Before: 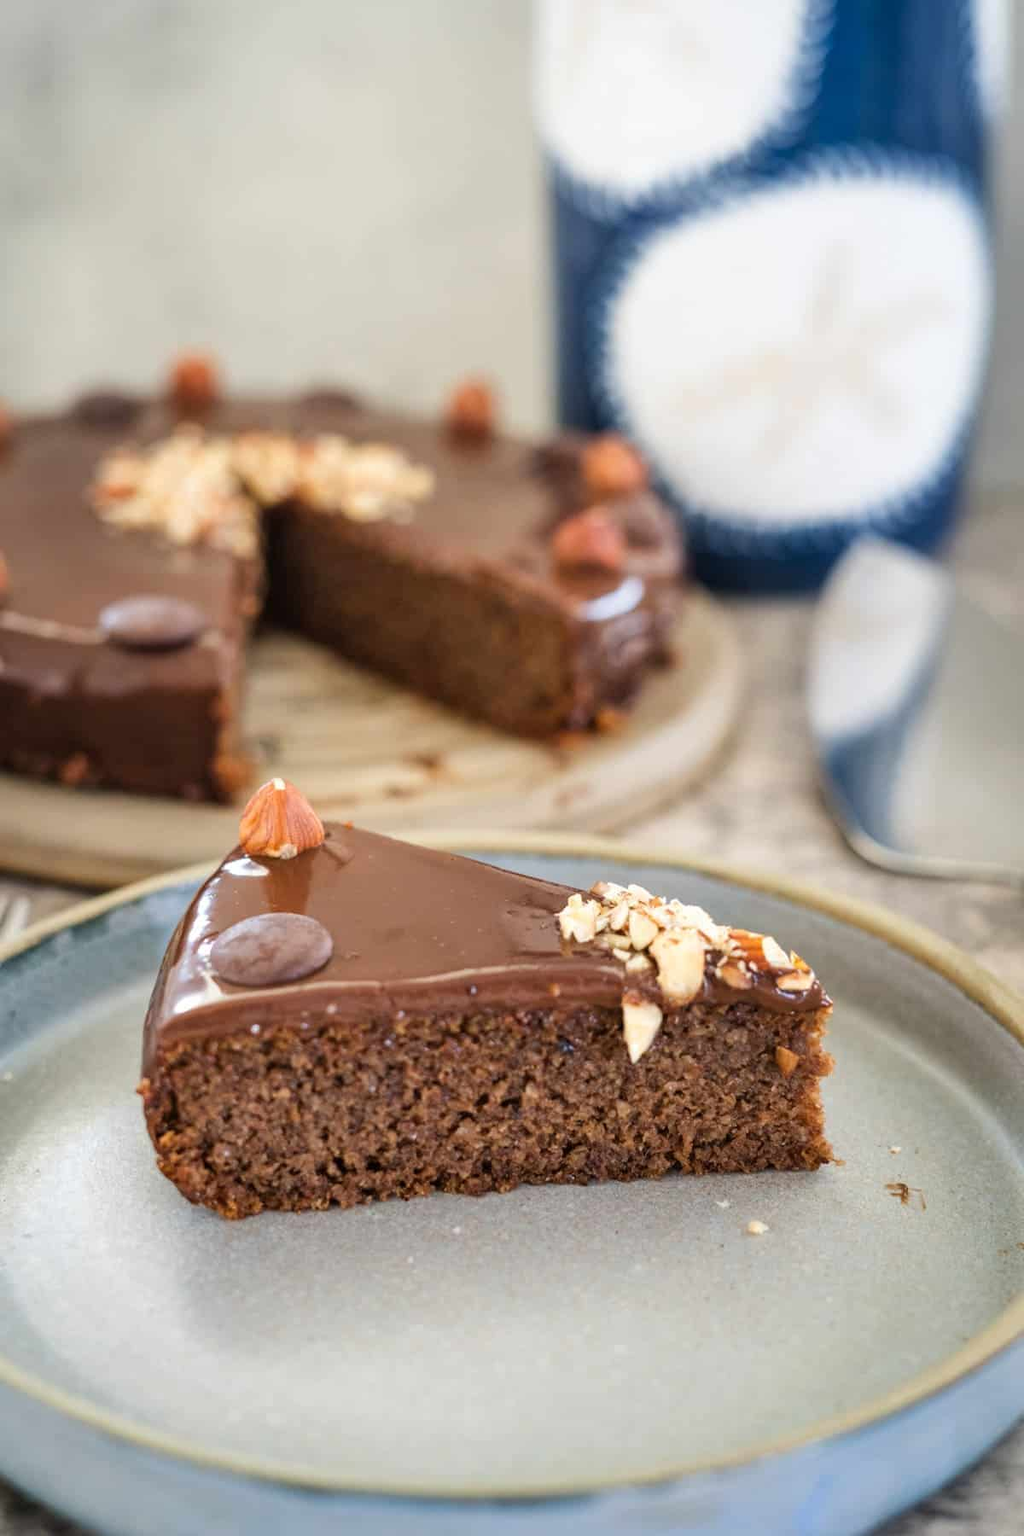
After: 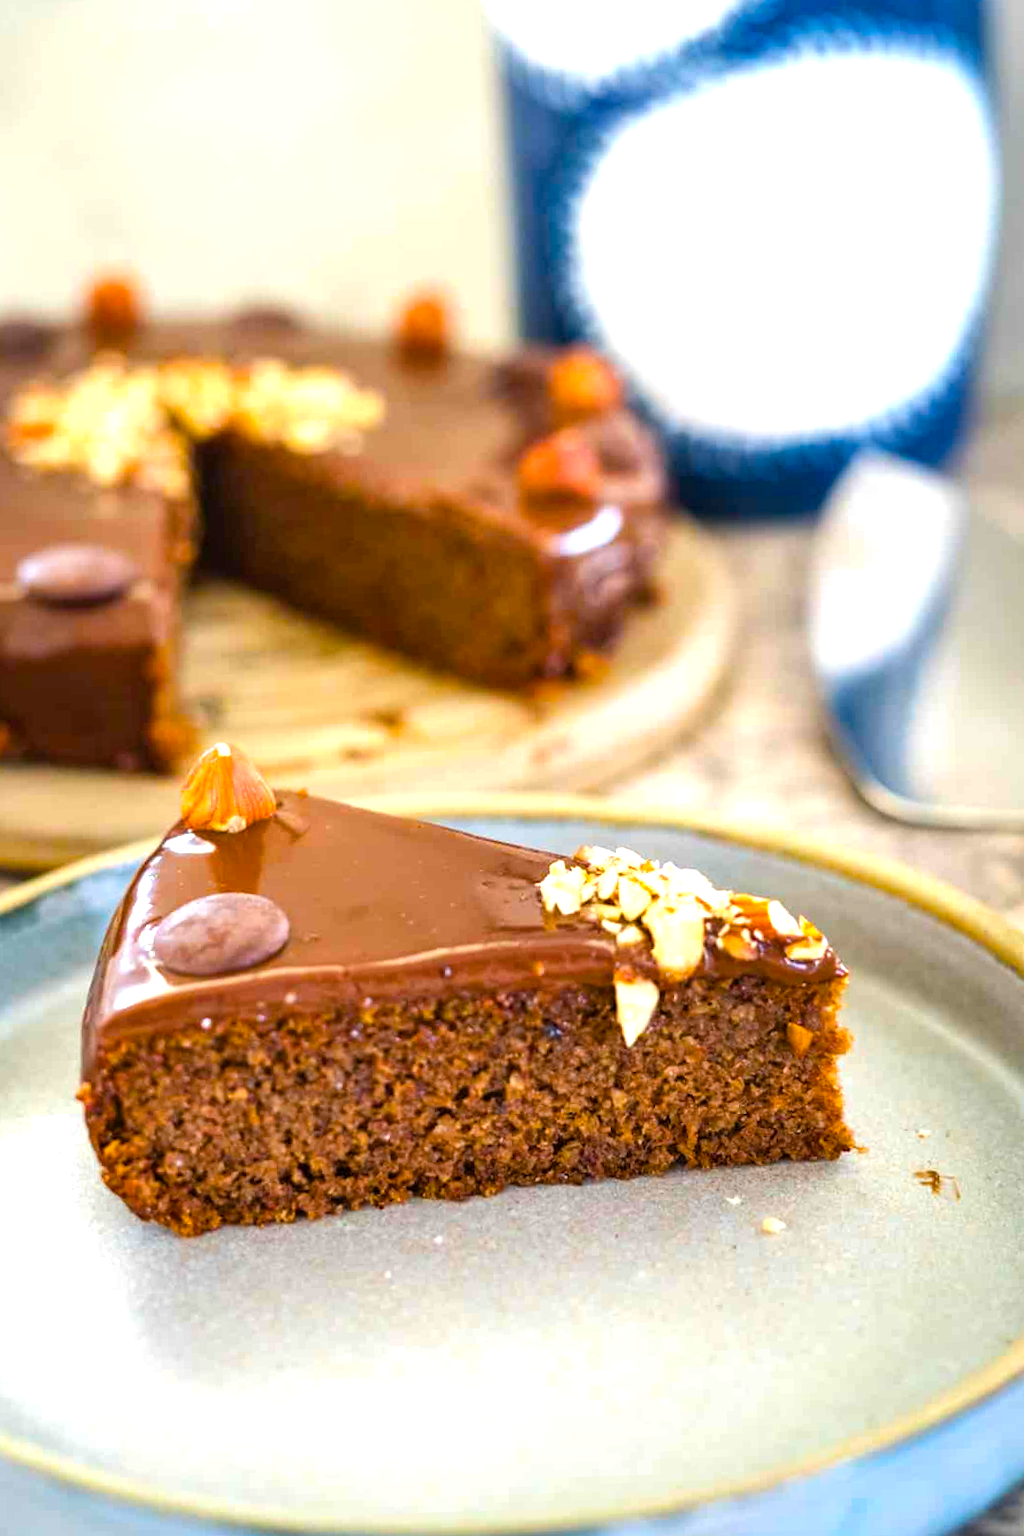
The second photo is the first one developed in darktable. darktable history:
color balance rgb: linear chroma grading › global chroma 20%, perceptual saturation grading › global saturation 25%, perceptual brilliance grading › global brilliance 20%, global vibrance 20%
crop and rotate: angle 1.96°, left 5.673%, top 5.673%
